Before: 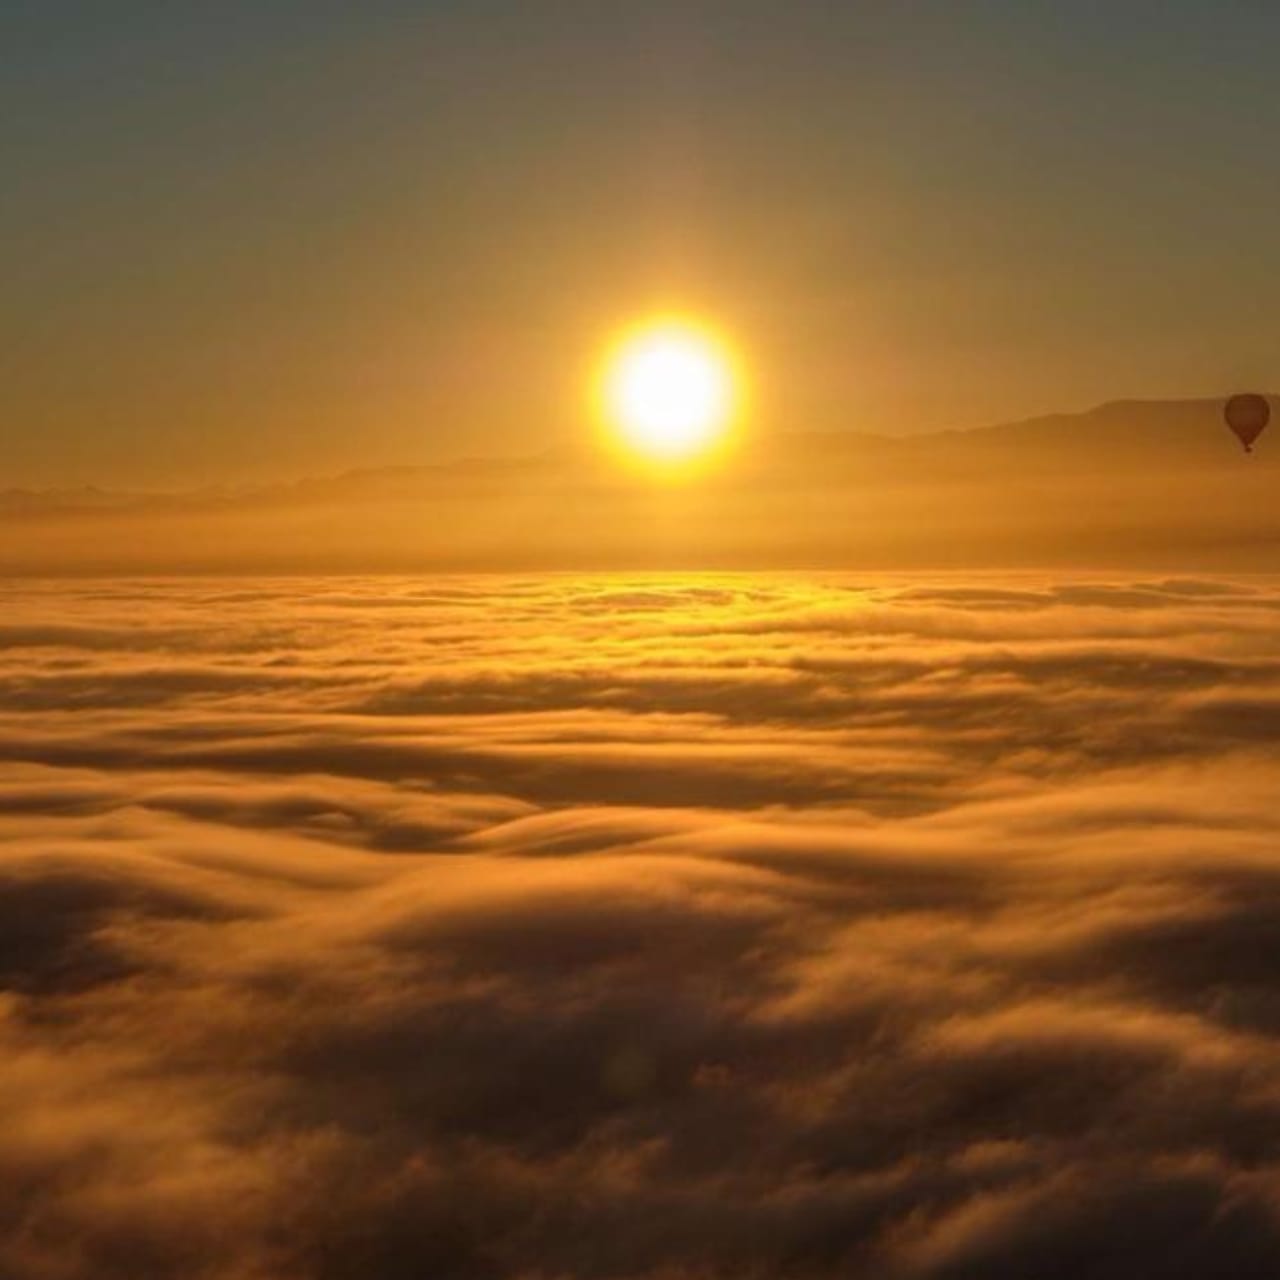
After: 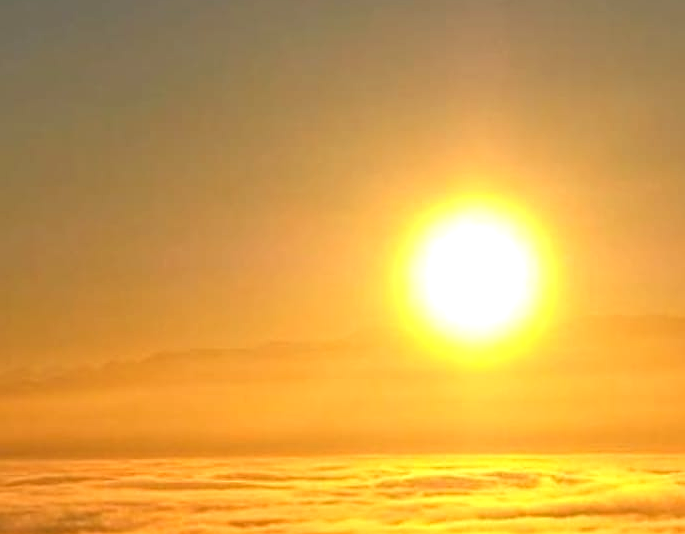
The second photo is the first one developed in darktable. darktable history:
crop: left 15.225%, top 9.208%, right 31.194%, bottom 49.018%
sharpen: on, module defaults
exposure: black level correction 0.001, exposure 0.5 EV, compensate highlight preservation false
